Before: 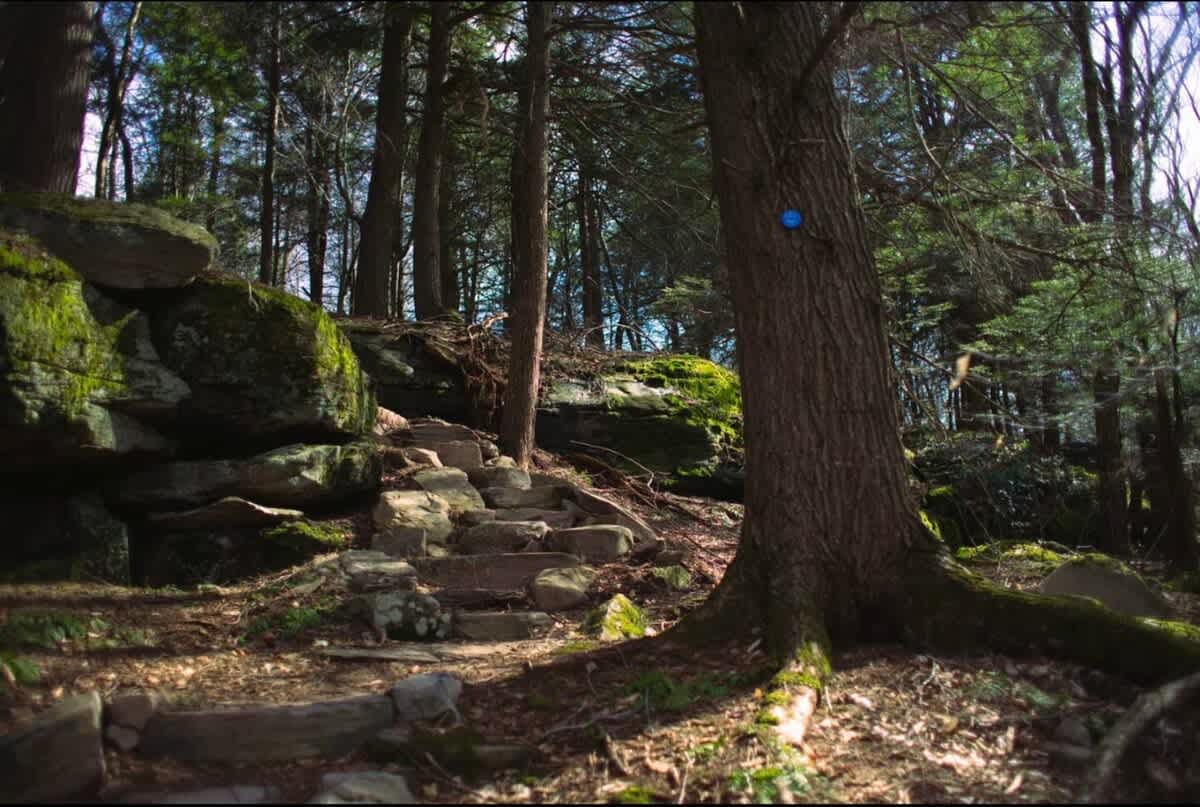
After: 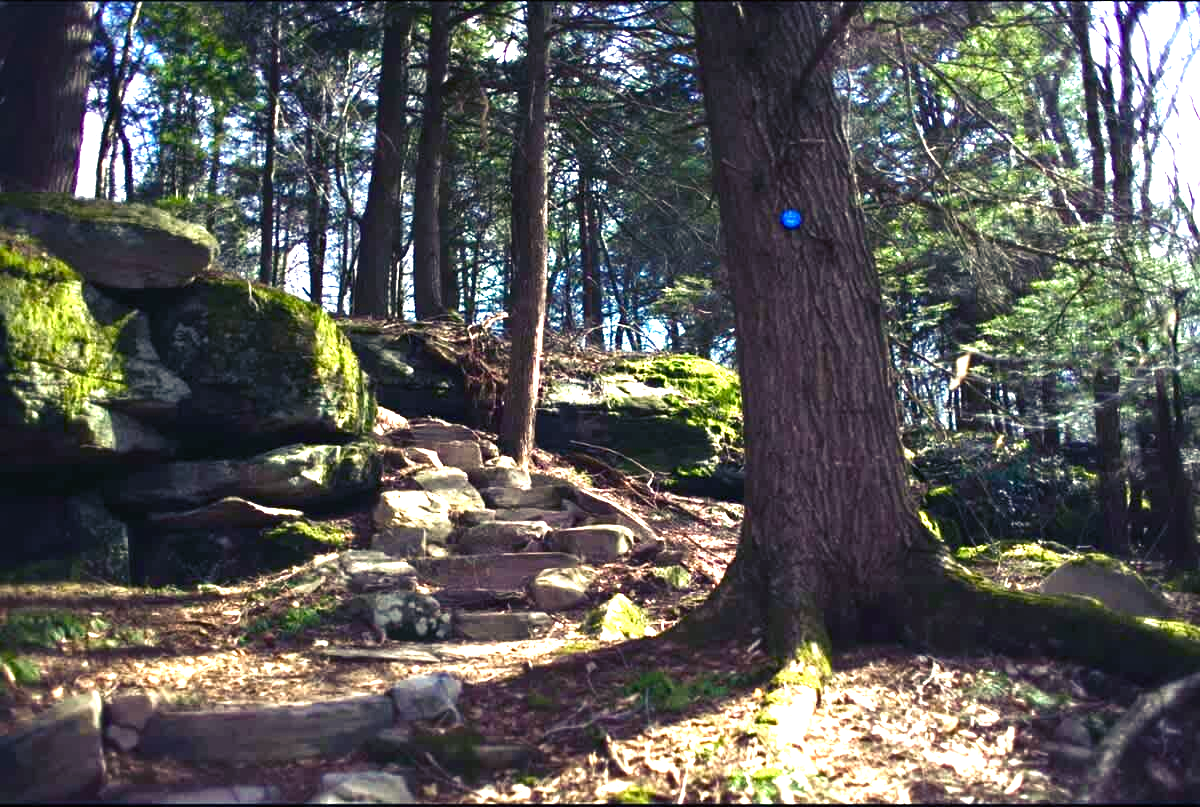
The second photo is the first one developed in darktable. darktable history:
exposure: black level correction 0, exposure 1.368 EV, compensate exposure bias true, compensate highlight preservation false
color balance rgb: shadows lift › luminance -28.927%, shadows lift › chroma 14.939%, shadows lift › hue 267.92°, perceptual saturation grading › global saturation 20%, perceptual saturation grading › highlights -49.393%, perceptual saturation grading › shadows 25.675%, perceptual brilliance grading › global brilliance 21.174%, perceptual brilliance grading › shadows -34.469%, global vibrance 20%
